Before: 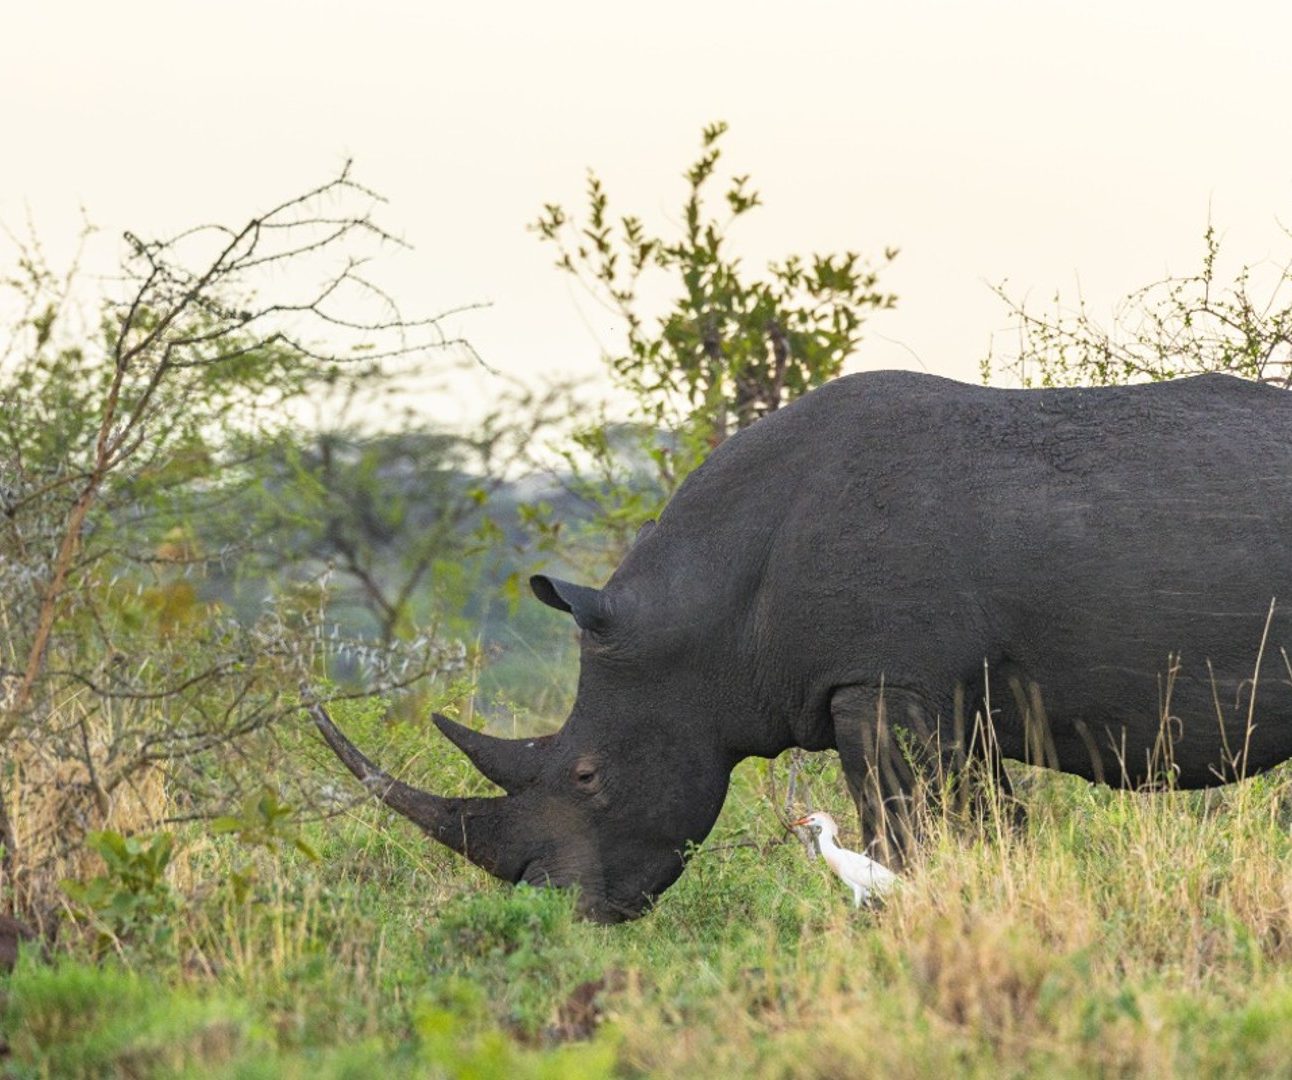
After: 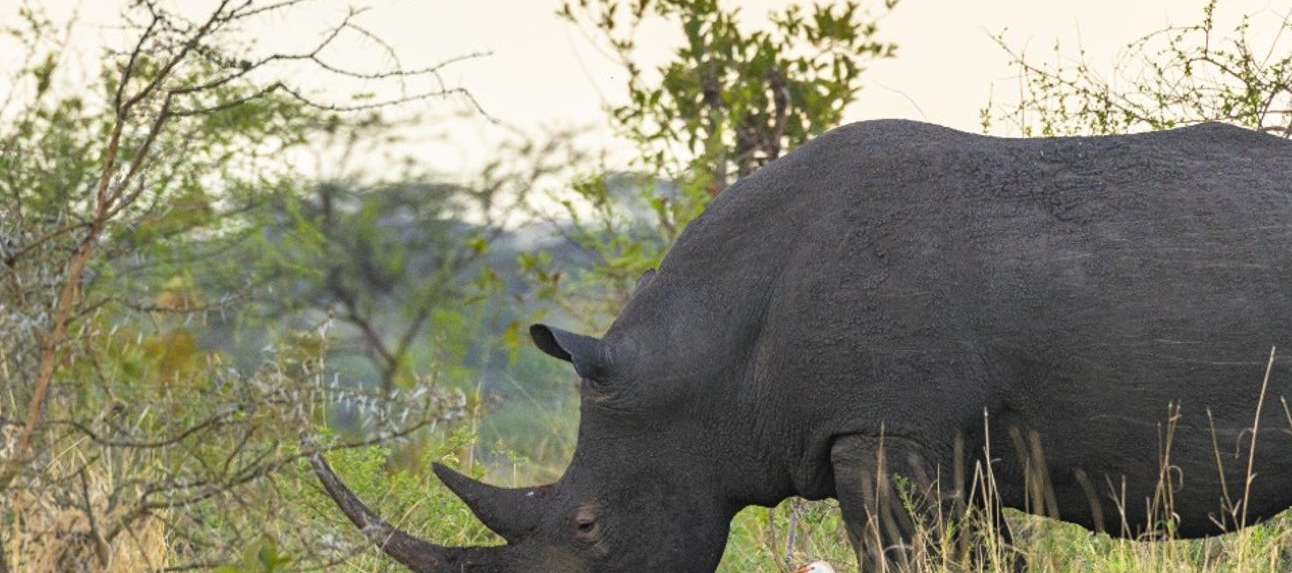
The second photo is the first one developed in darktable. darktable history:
crop and rotate: top 23.269%, bottom 23.617%
